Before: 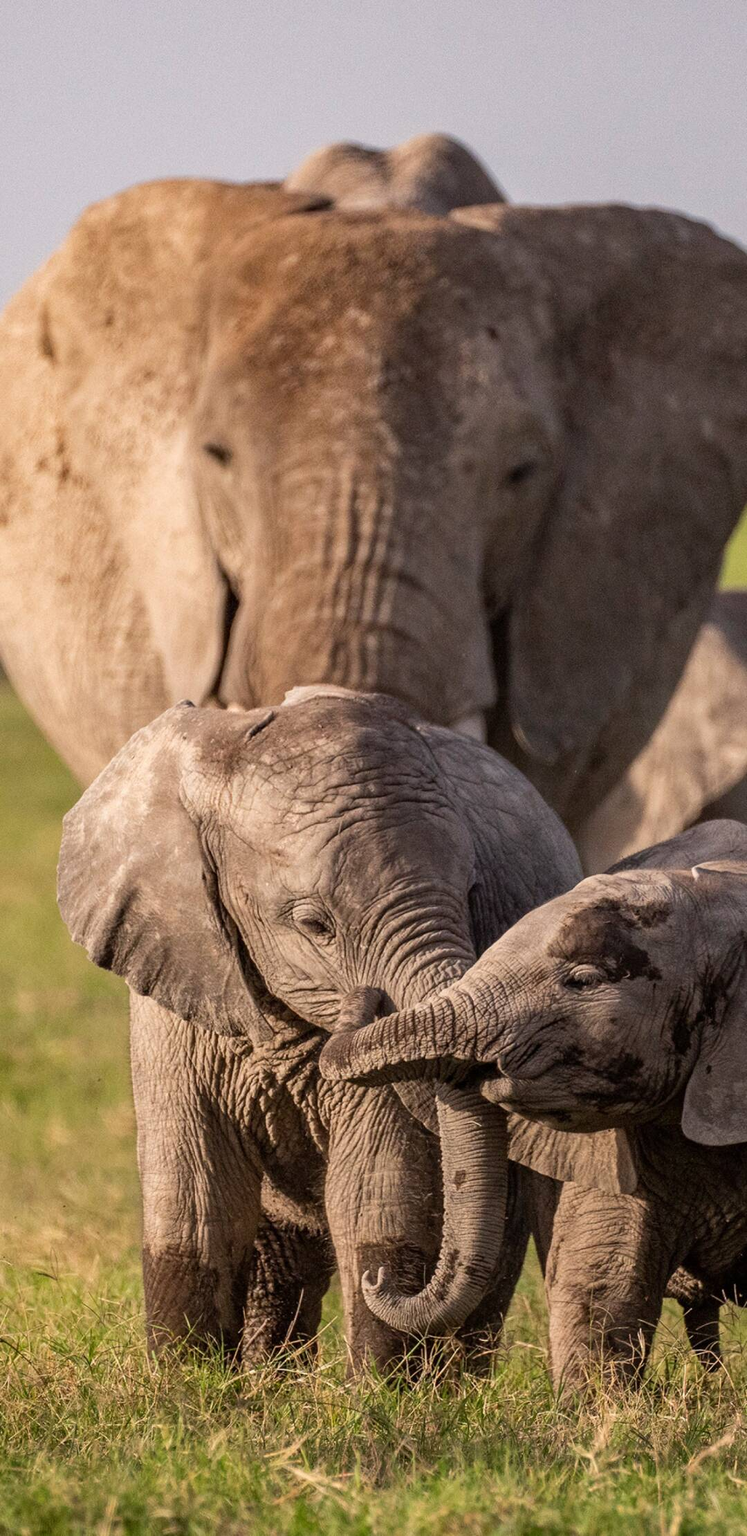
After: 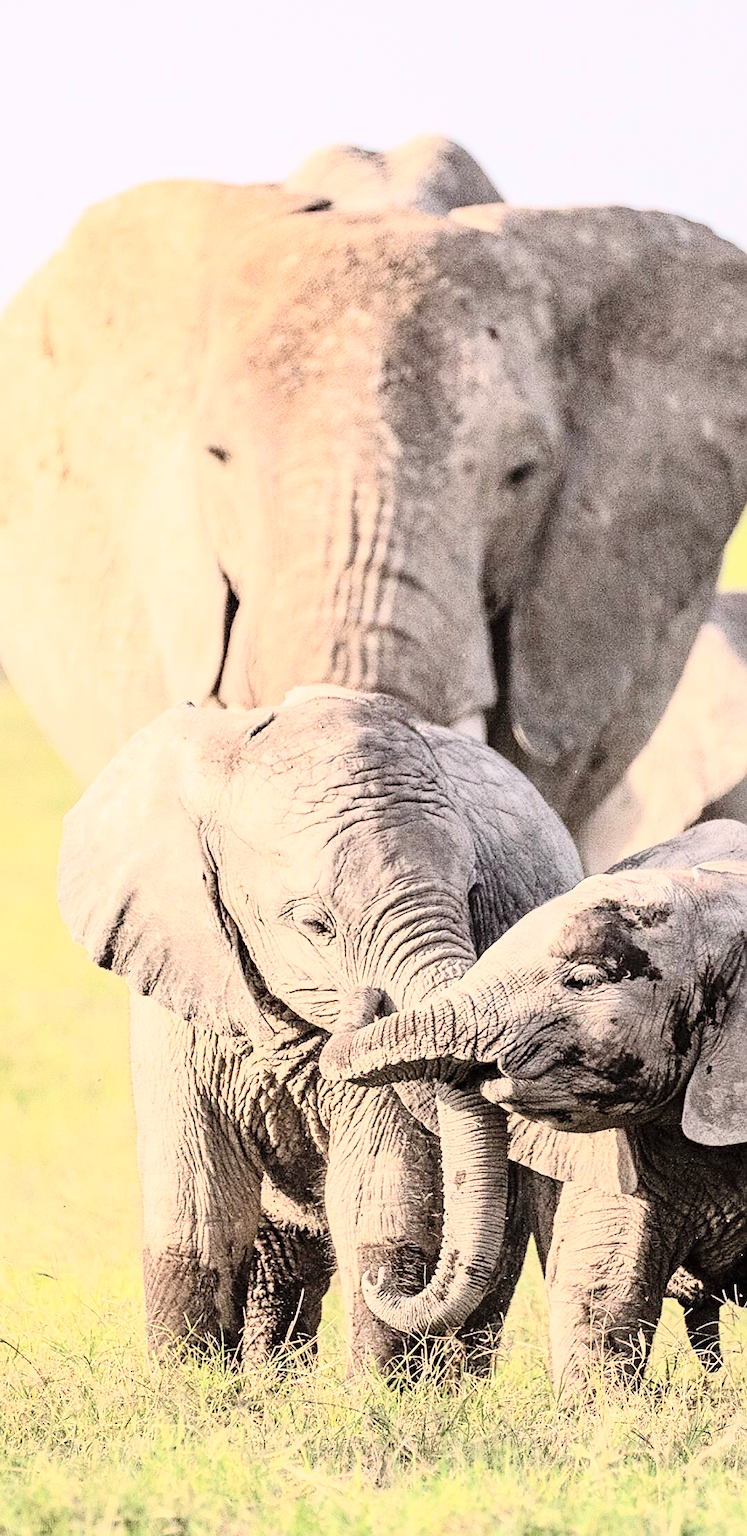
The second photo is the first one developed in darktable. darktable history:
tone curve: curves: ch0 [(0, 0) (0.417, 0.851) (1, 1)], color space Lab, independent channels, preserve colors none
sharpen: on, module defaults
